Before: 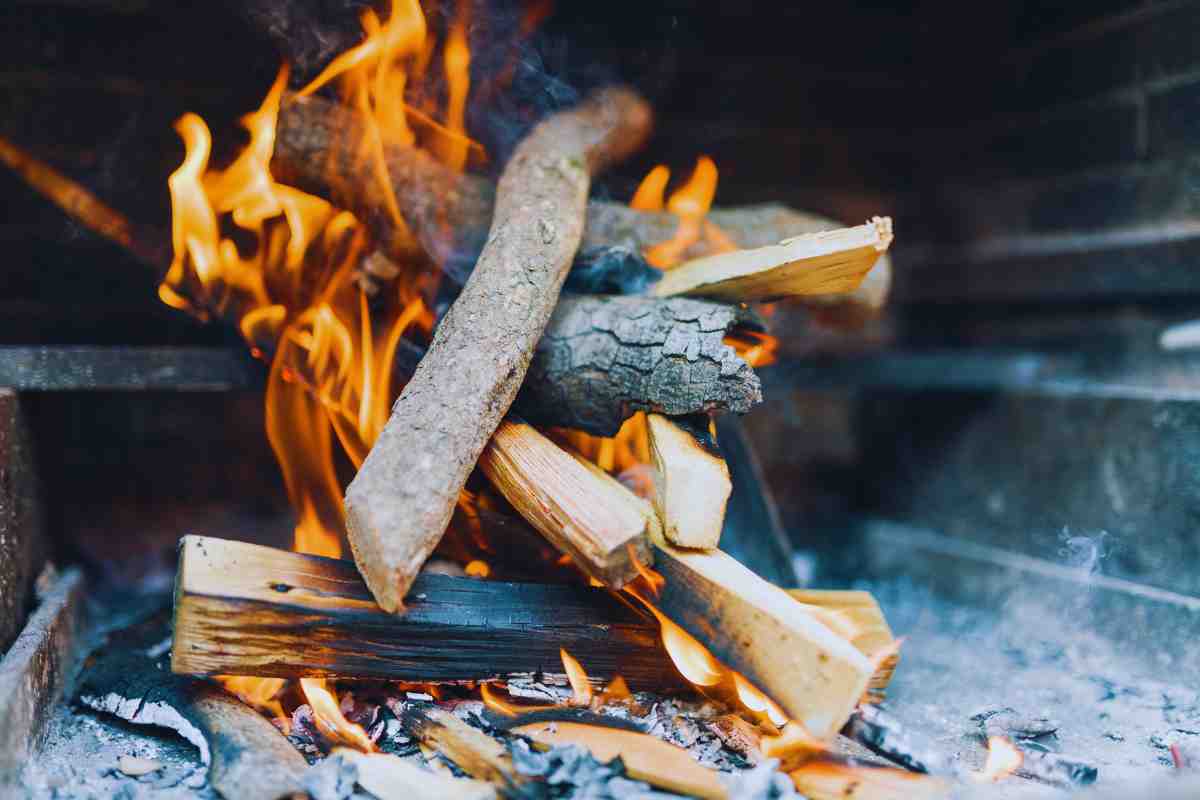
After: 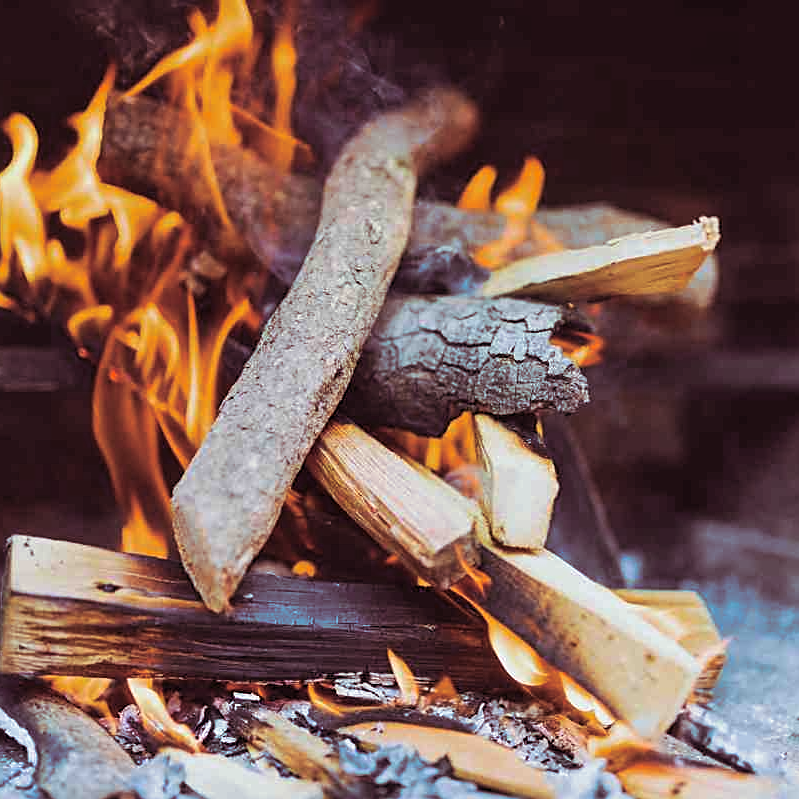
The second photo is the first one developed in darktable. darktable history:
crop and rotate: left 14.436%, right 18.898%
split-toning: on, module defaults
sharpen: on, module defaults
